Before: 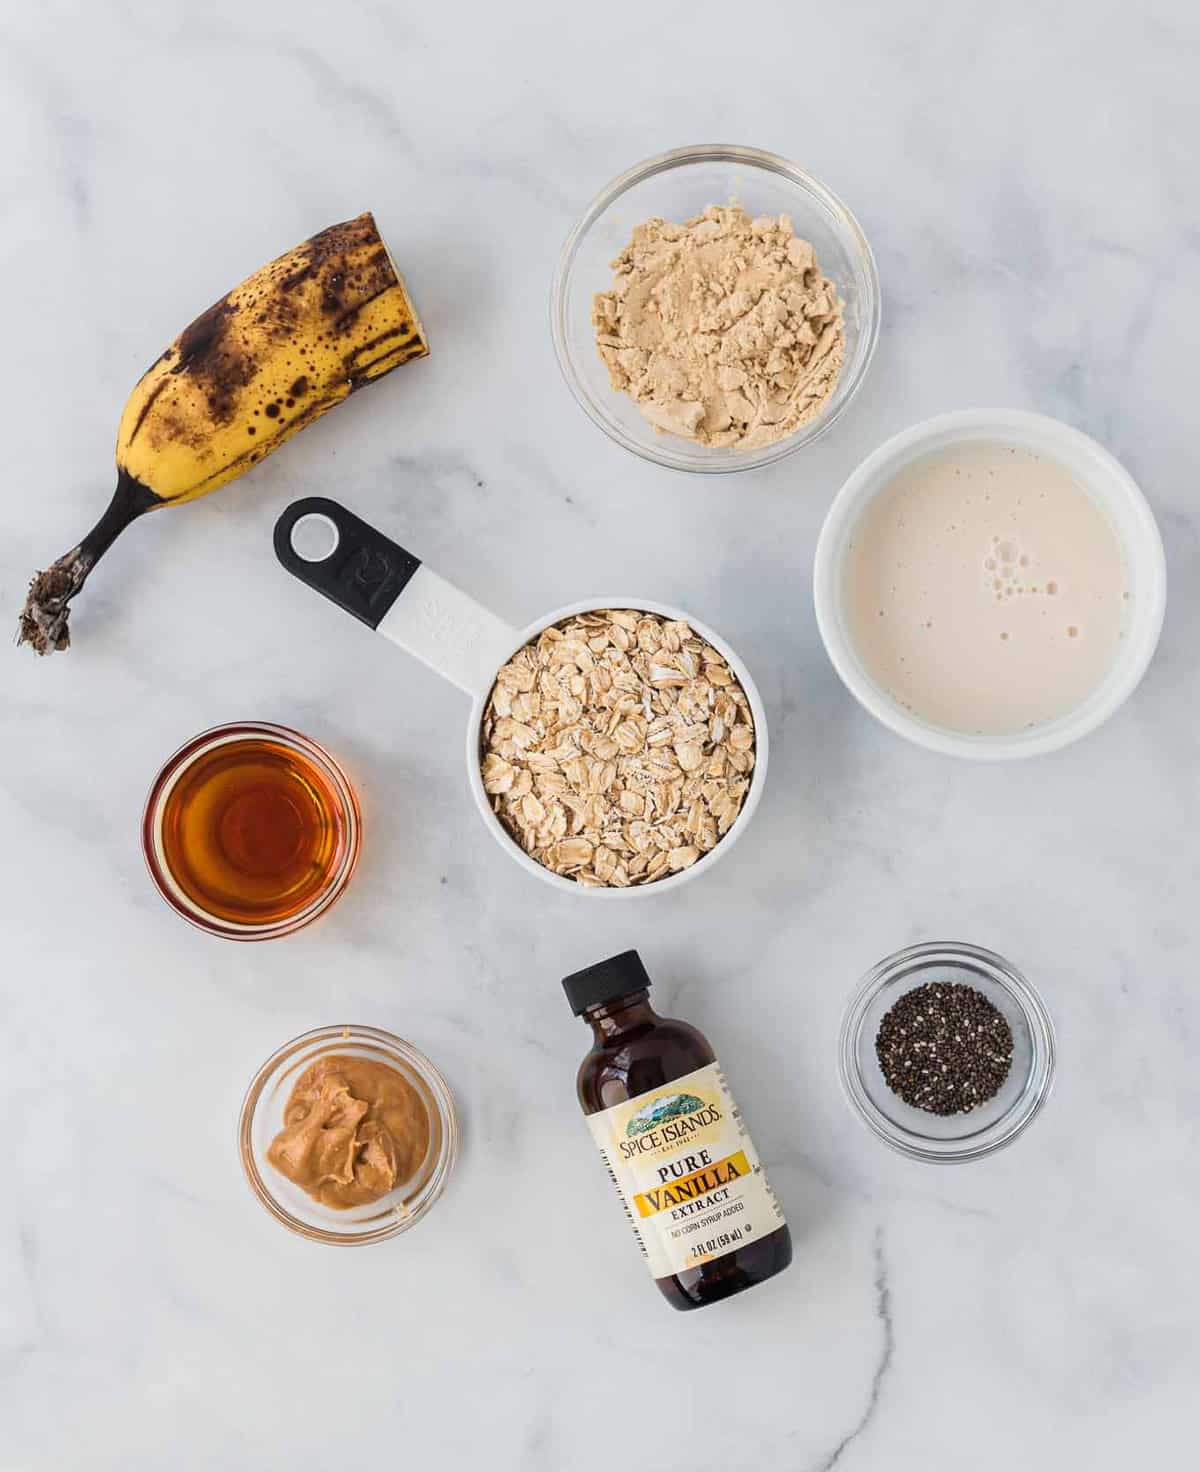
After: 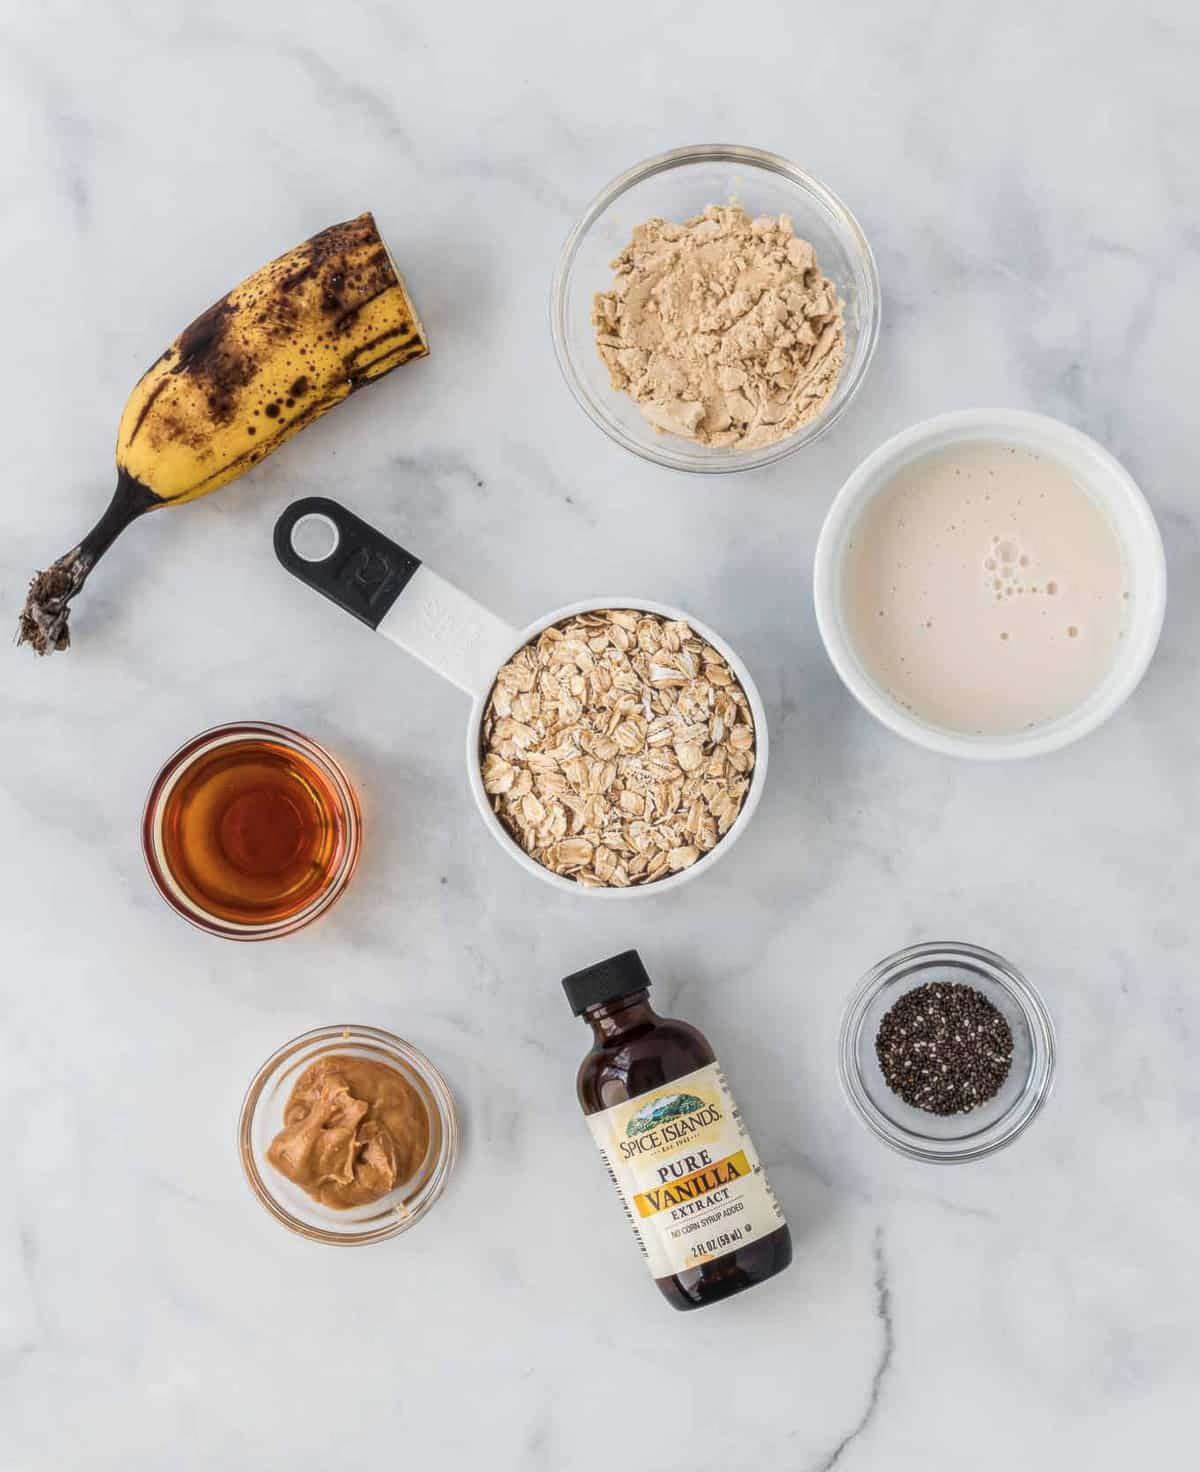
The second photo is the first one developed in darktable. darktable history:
soften: size 10%, saturation 50%, brightness 0.2 EV, mix 10%
local contrast: on, module defaults
